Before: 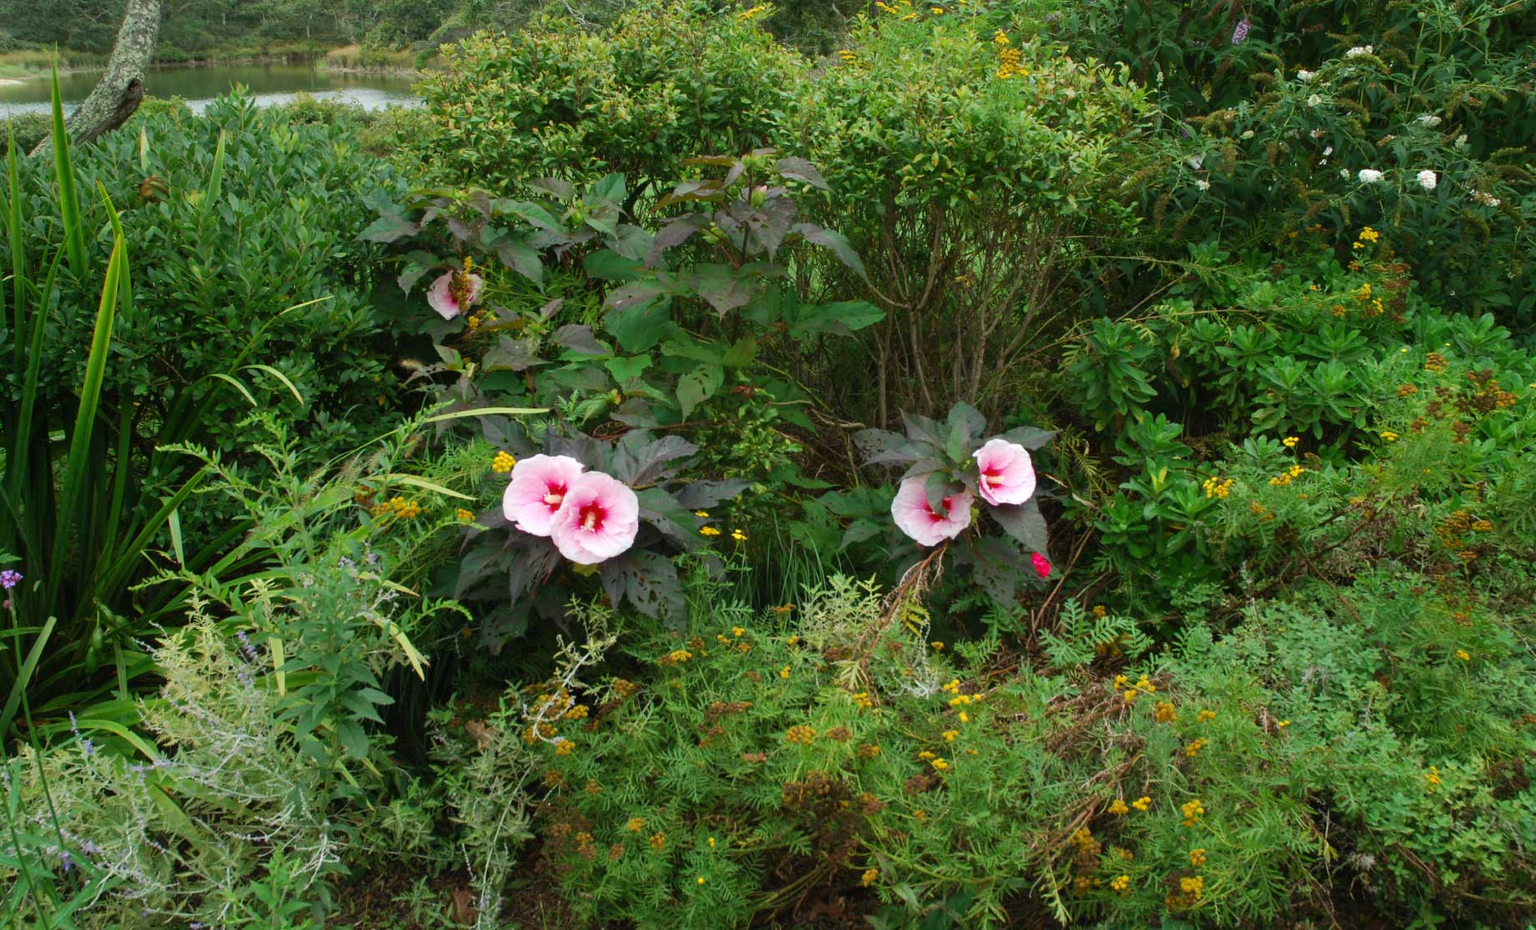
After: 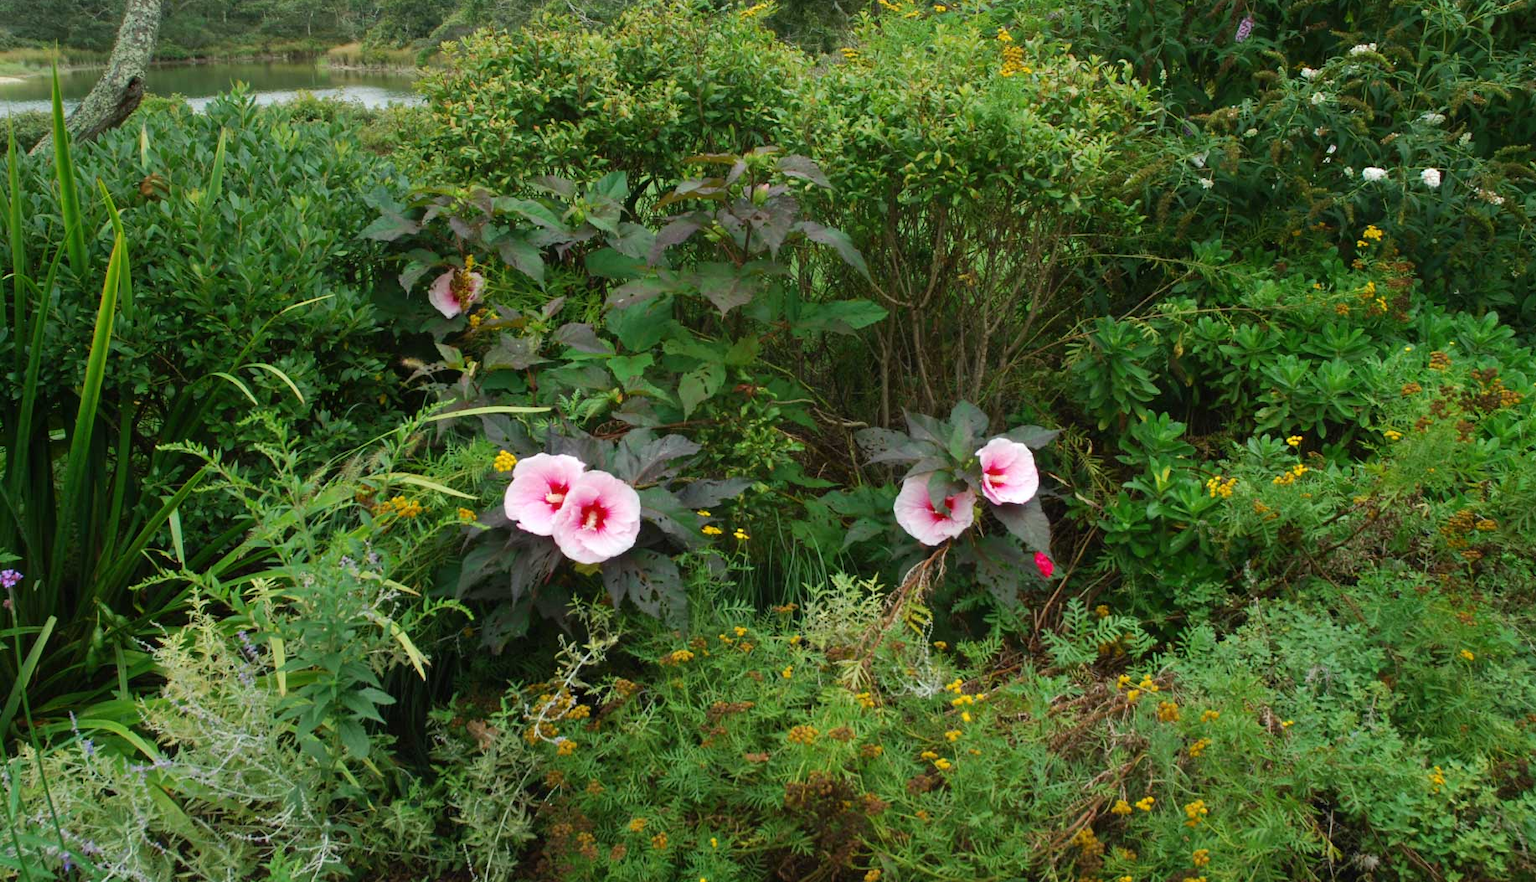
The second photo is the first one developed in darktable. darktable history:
crop: top 0.35%, right 0.261%, bottom 4.999%
